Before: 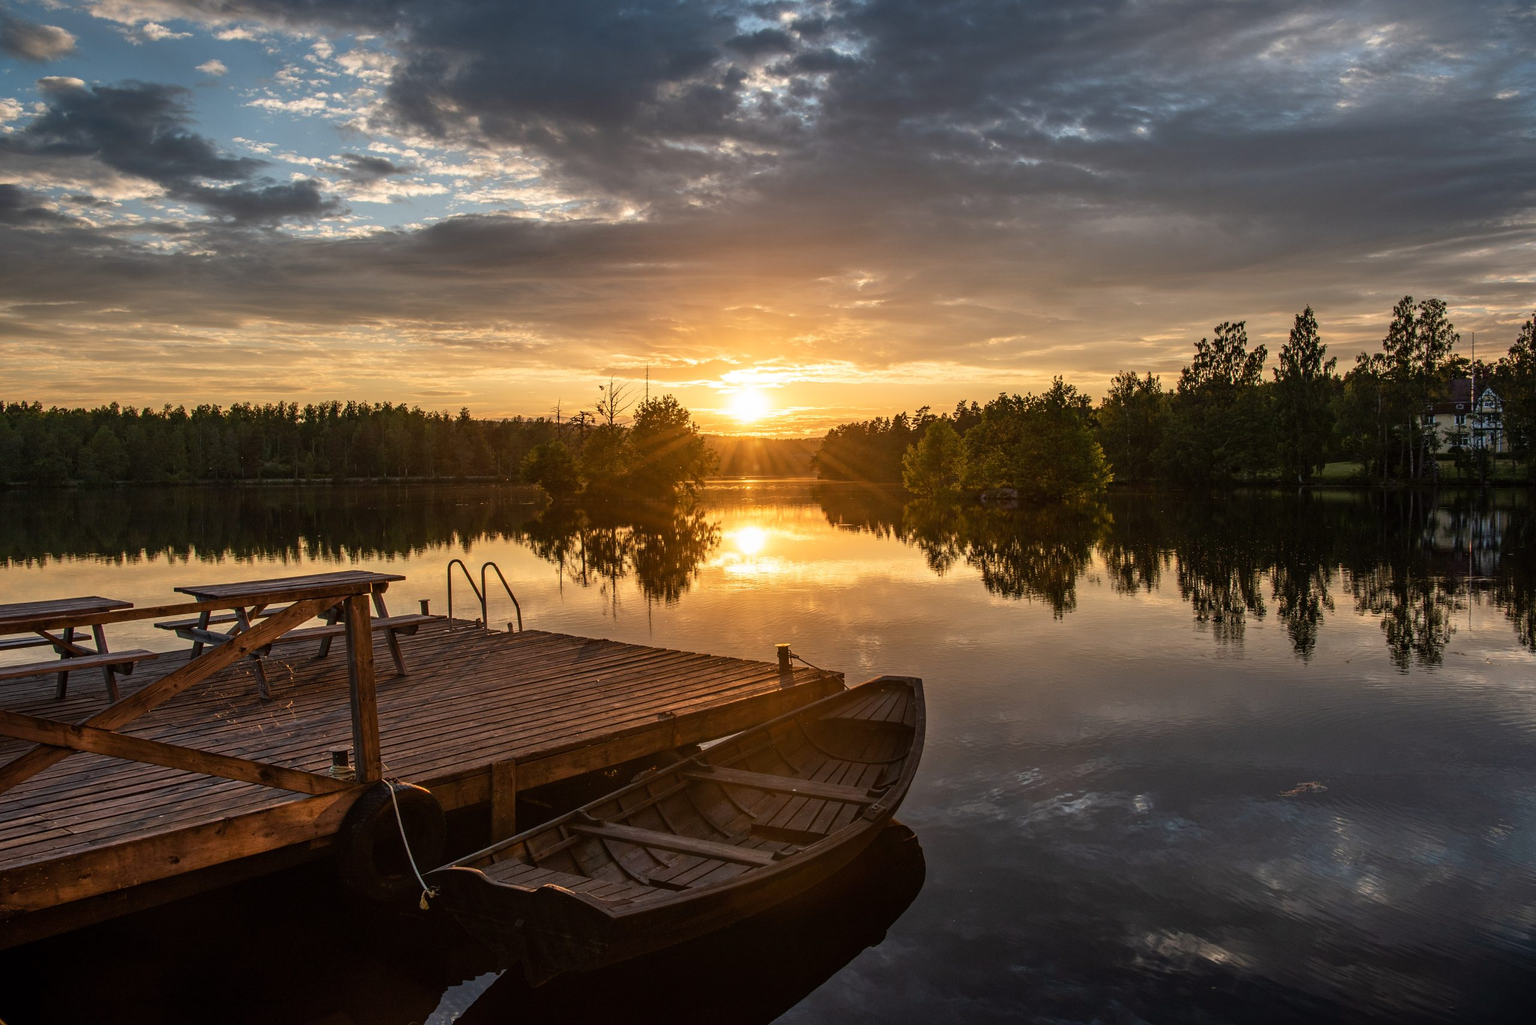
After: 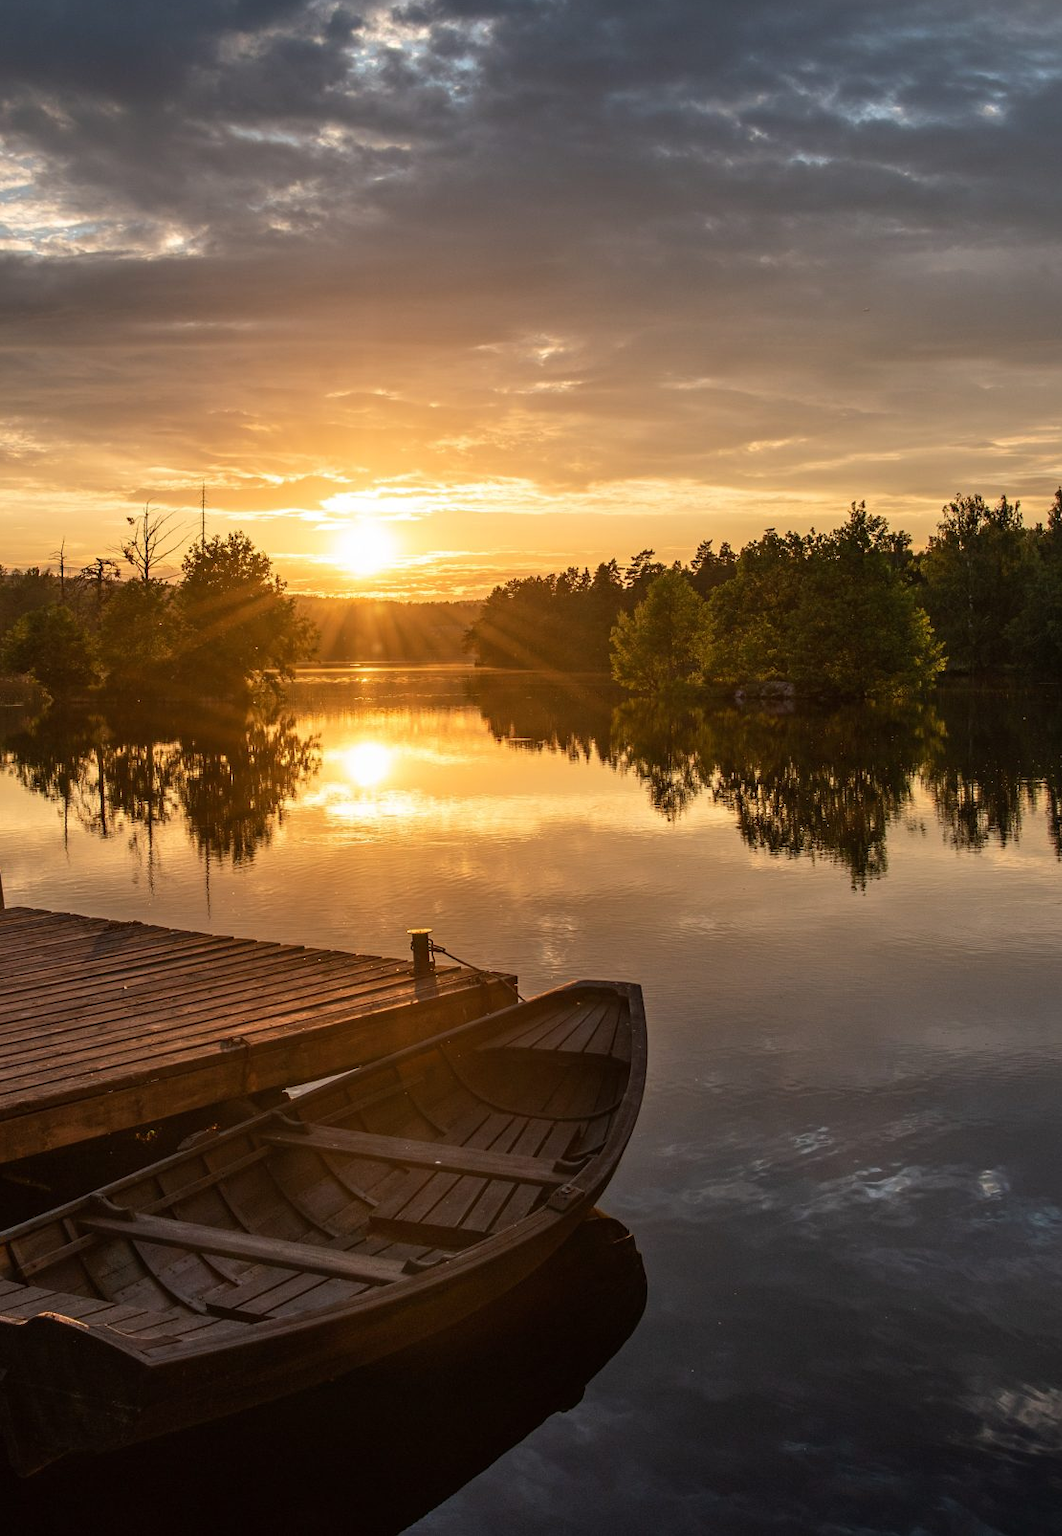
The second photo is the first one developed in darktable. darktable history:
crop: left 33.847%, top 5.969%, right 22.737%
